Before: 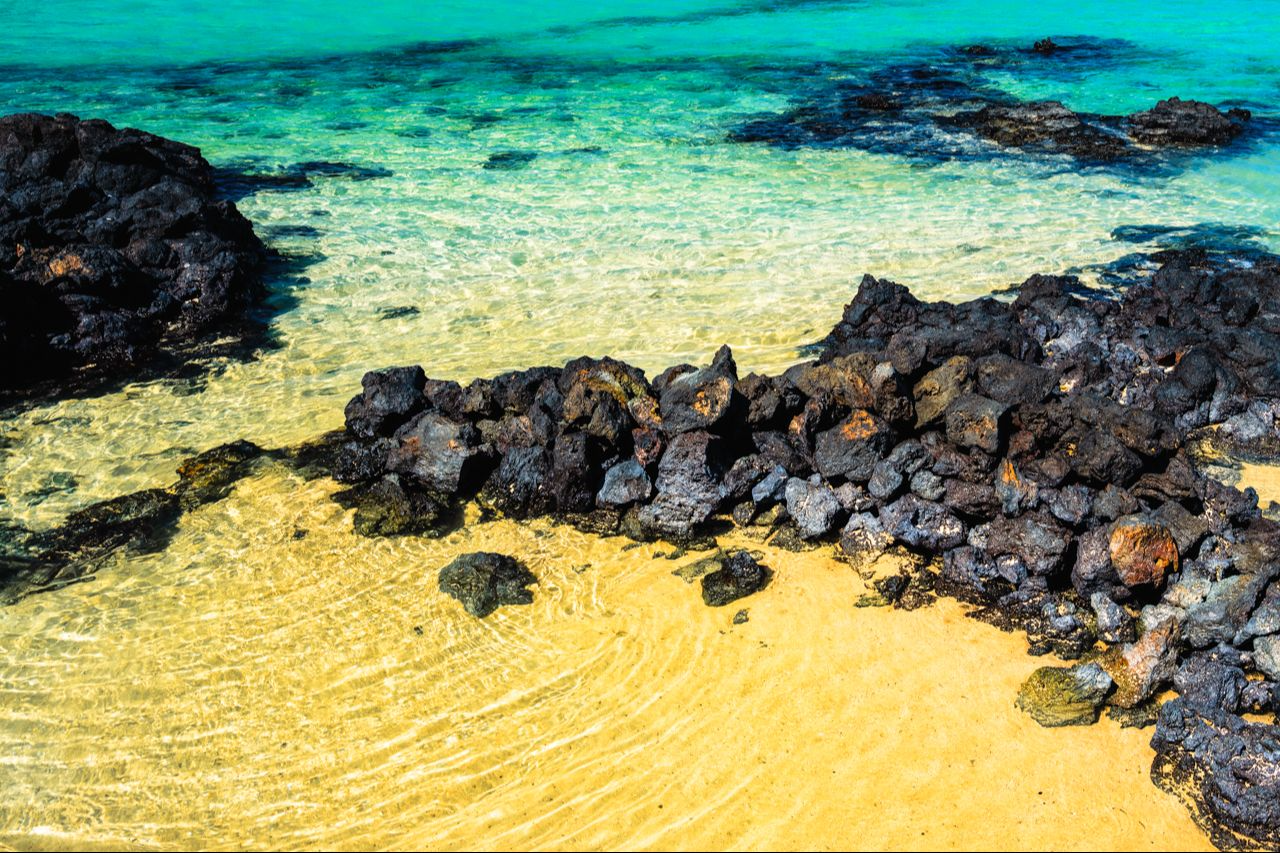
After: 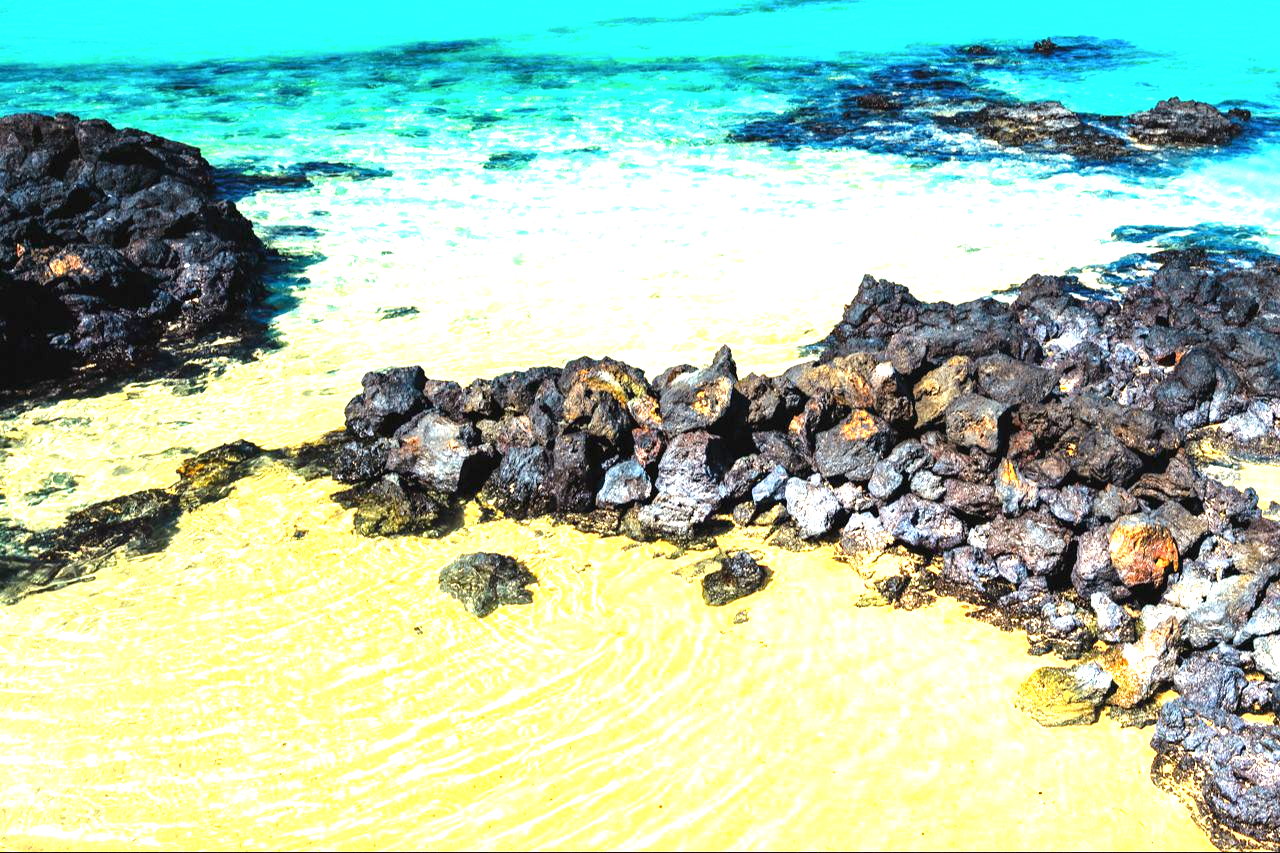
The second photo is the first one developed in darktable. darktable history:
exposure: black level correction 0, exposure 1.622 EV, compensate highlight preservation false
base curve: curves: ch0 [(0, 0) (0.283, 0.295) (1, 1)], preserve colors none
